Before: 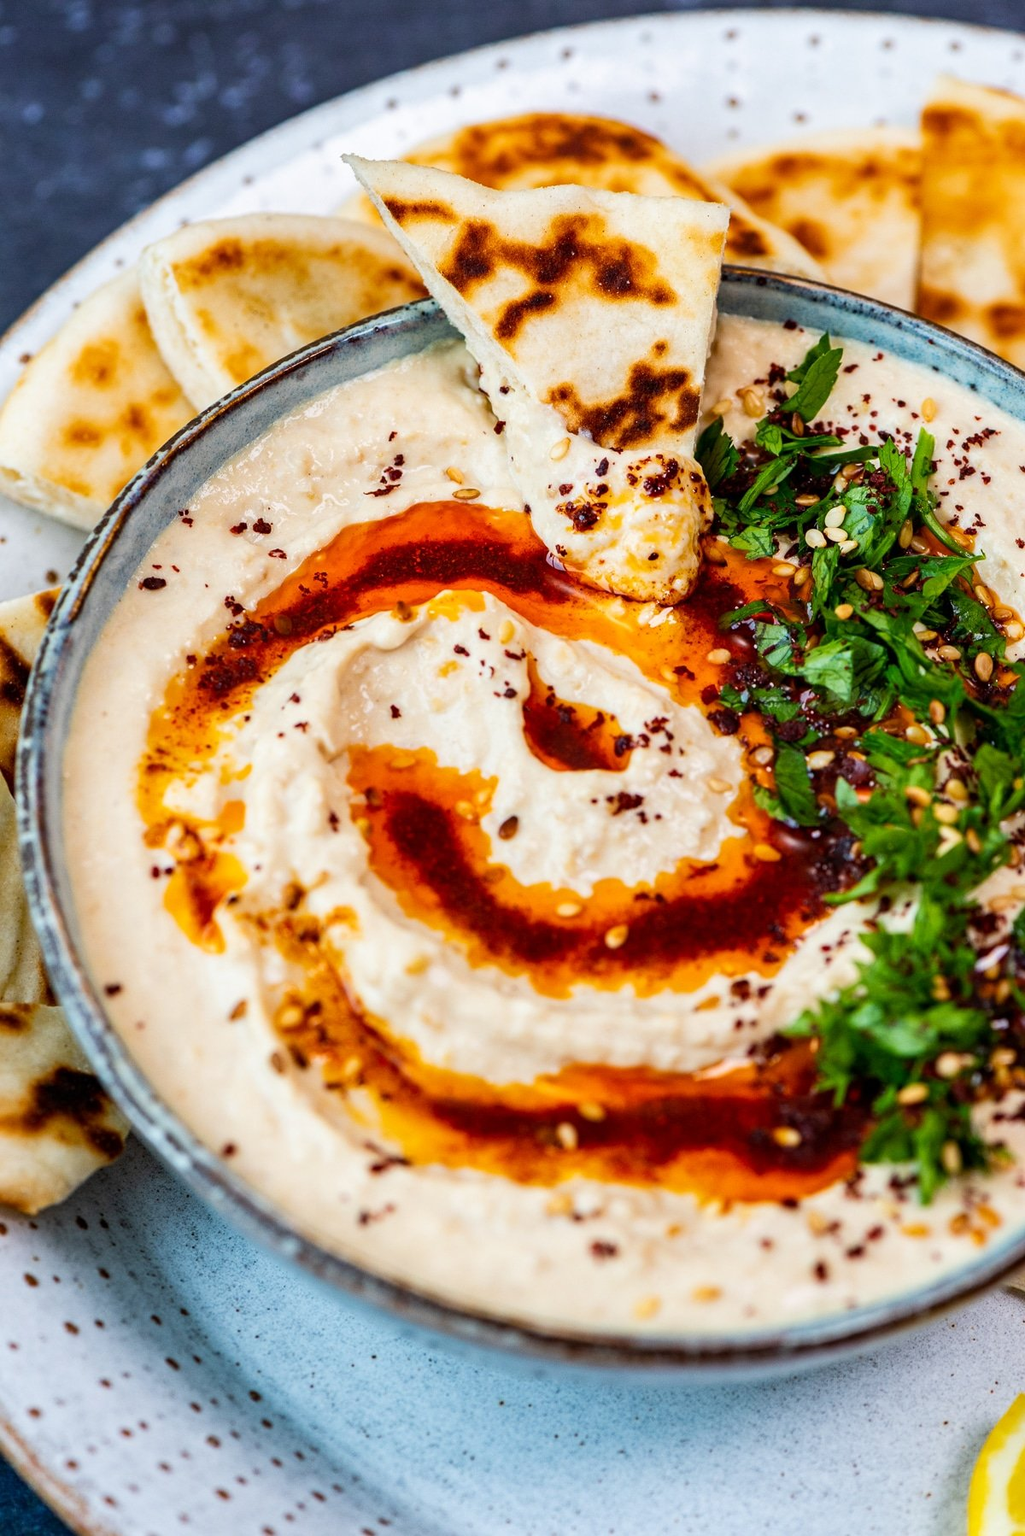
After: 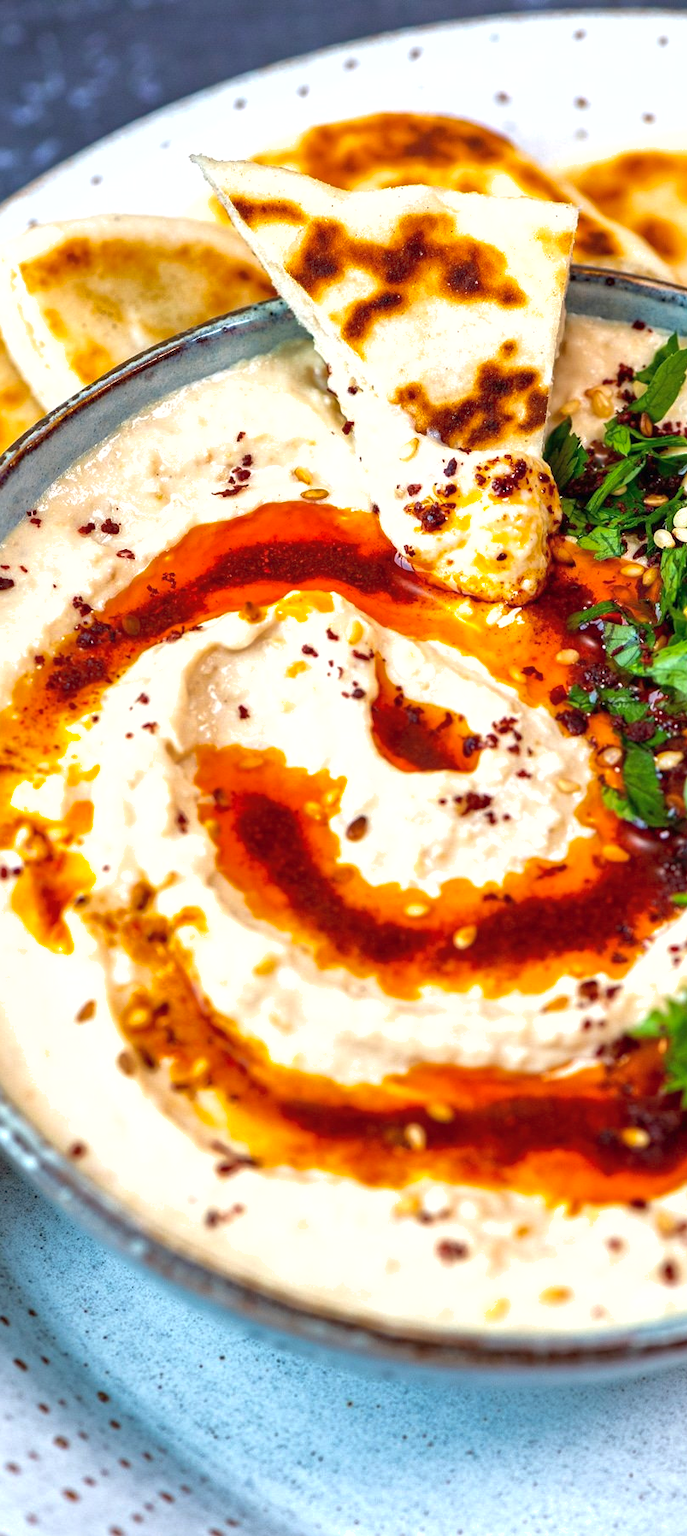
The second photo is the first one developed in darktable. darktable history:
shadows and highlights: on, module defaults
crop and rotate: left 14.844%, right 18.143%
exposure: black level correction 0, exposure 0.499 EV, compensate highlight preservation false
